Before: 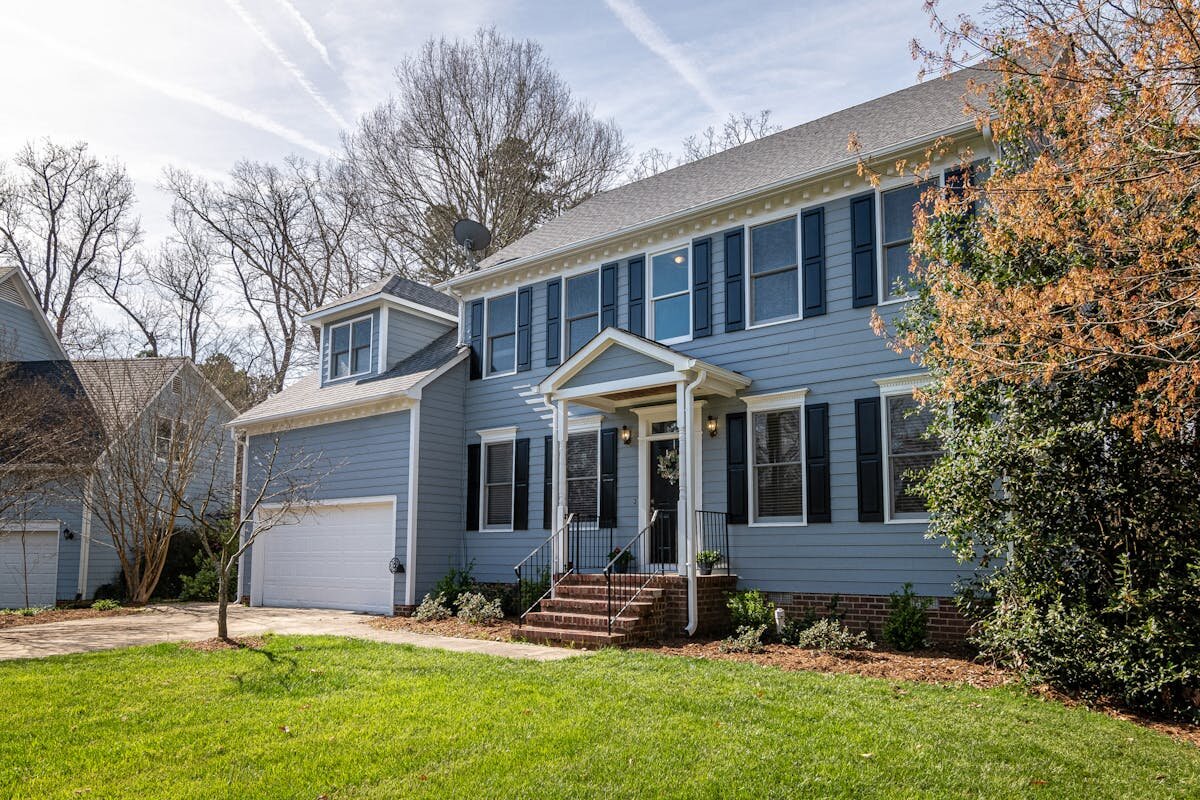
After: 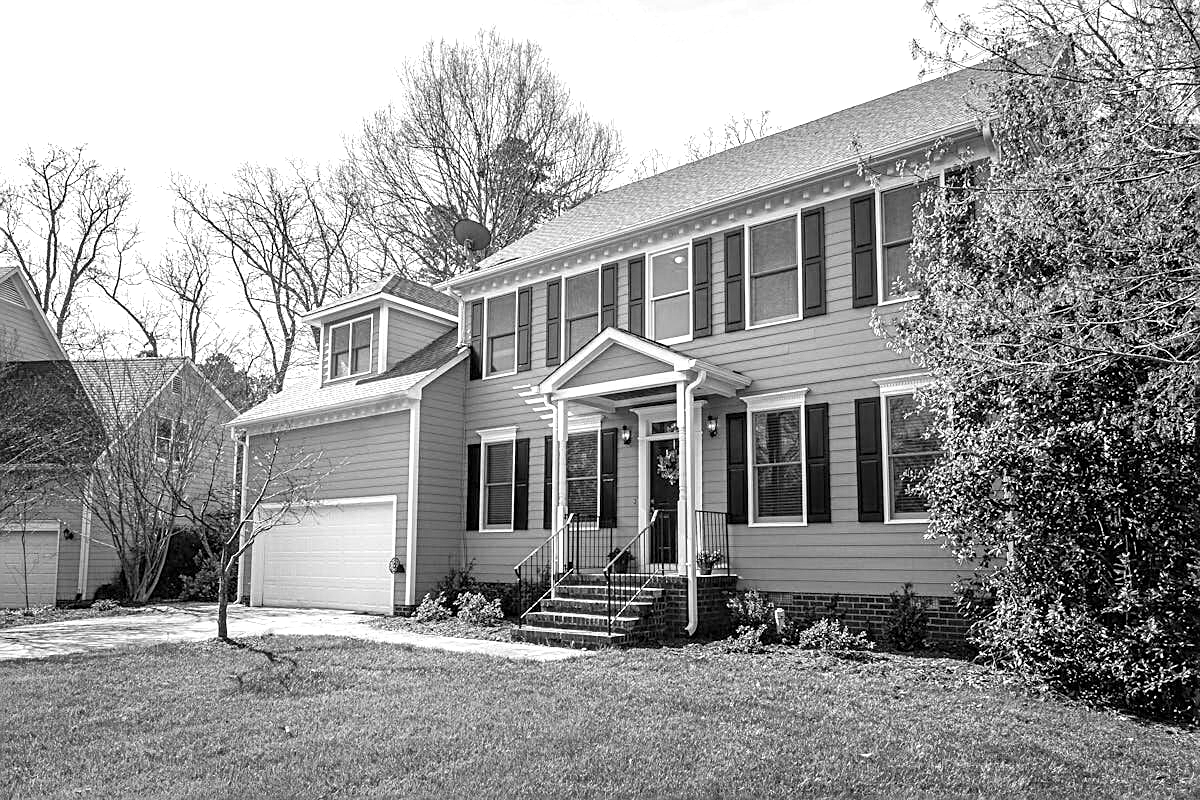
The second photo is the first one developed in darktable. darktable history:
sharpen: on, module defaults
exposure: exposure 0.161 EV, compensate highlight preservation false
color calibration: output gray [0.18, 0.41, 0.41, 0], illuminant custom, x 0.379, y 0.482, temperature 4441.99 K
